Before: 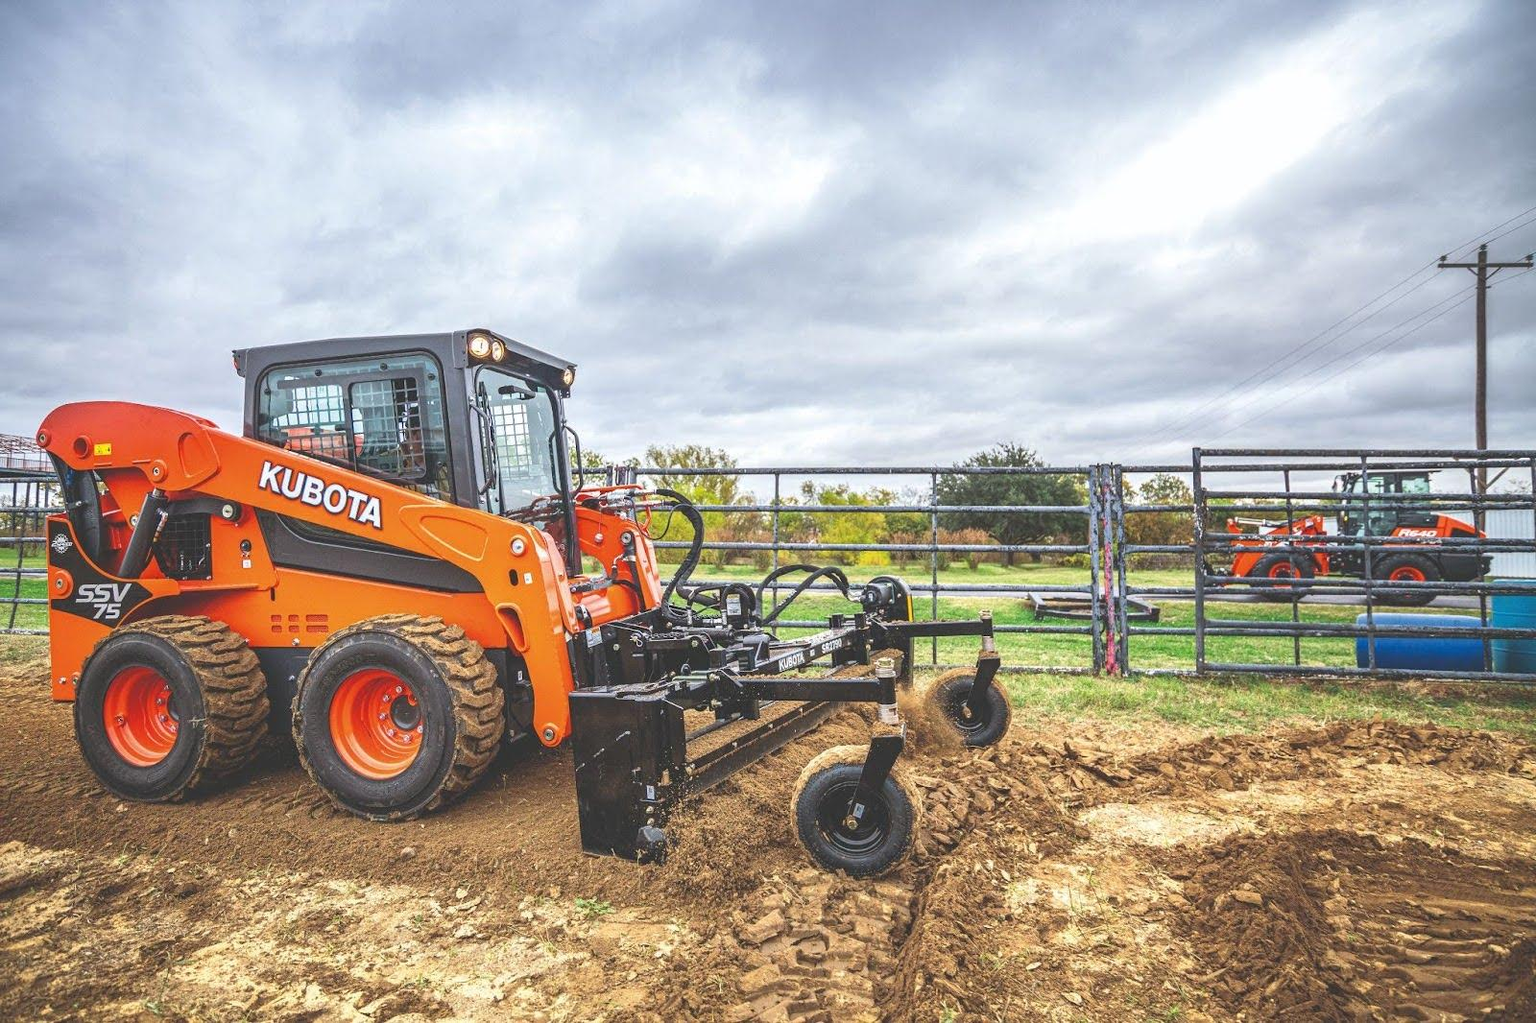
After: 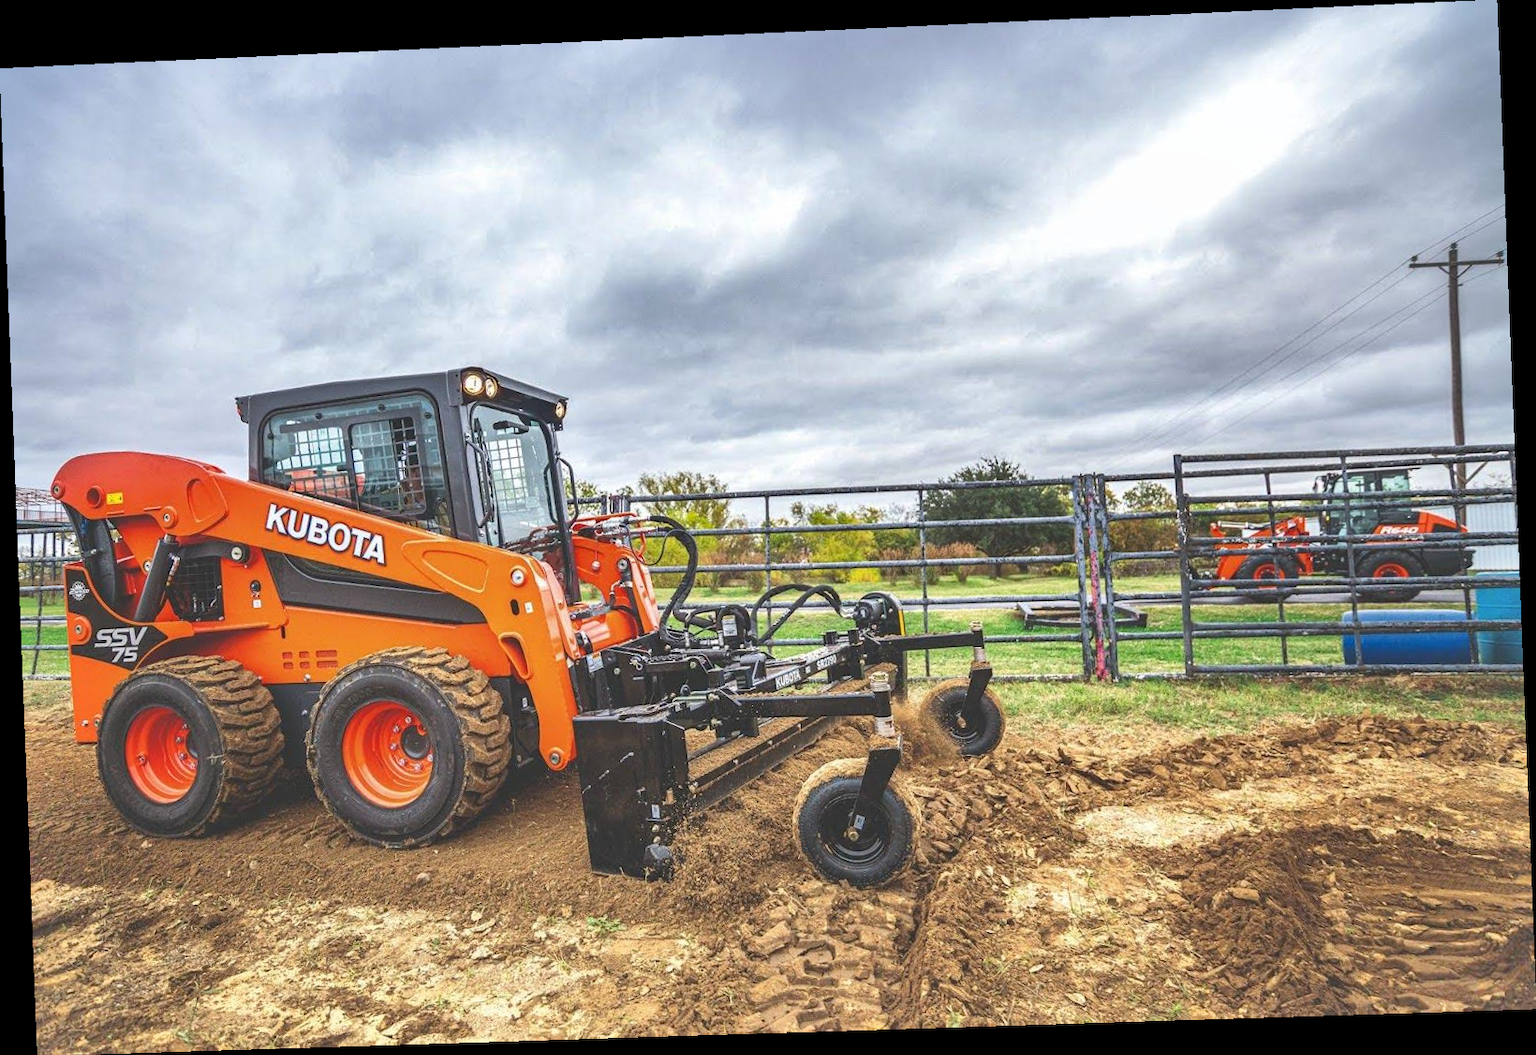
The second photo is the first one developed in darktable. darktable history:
rotate and perspective: rotation -2.22°, lens shift (horizontal) -0.022, automatic cropping off
shadows and highlights: low approximation 0.01, soften with gaussian
